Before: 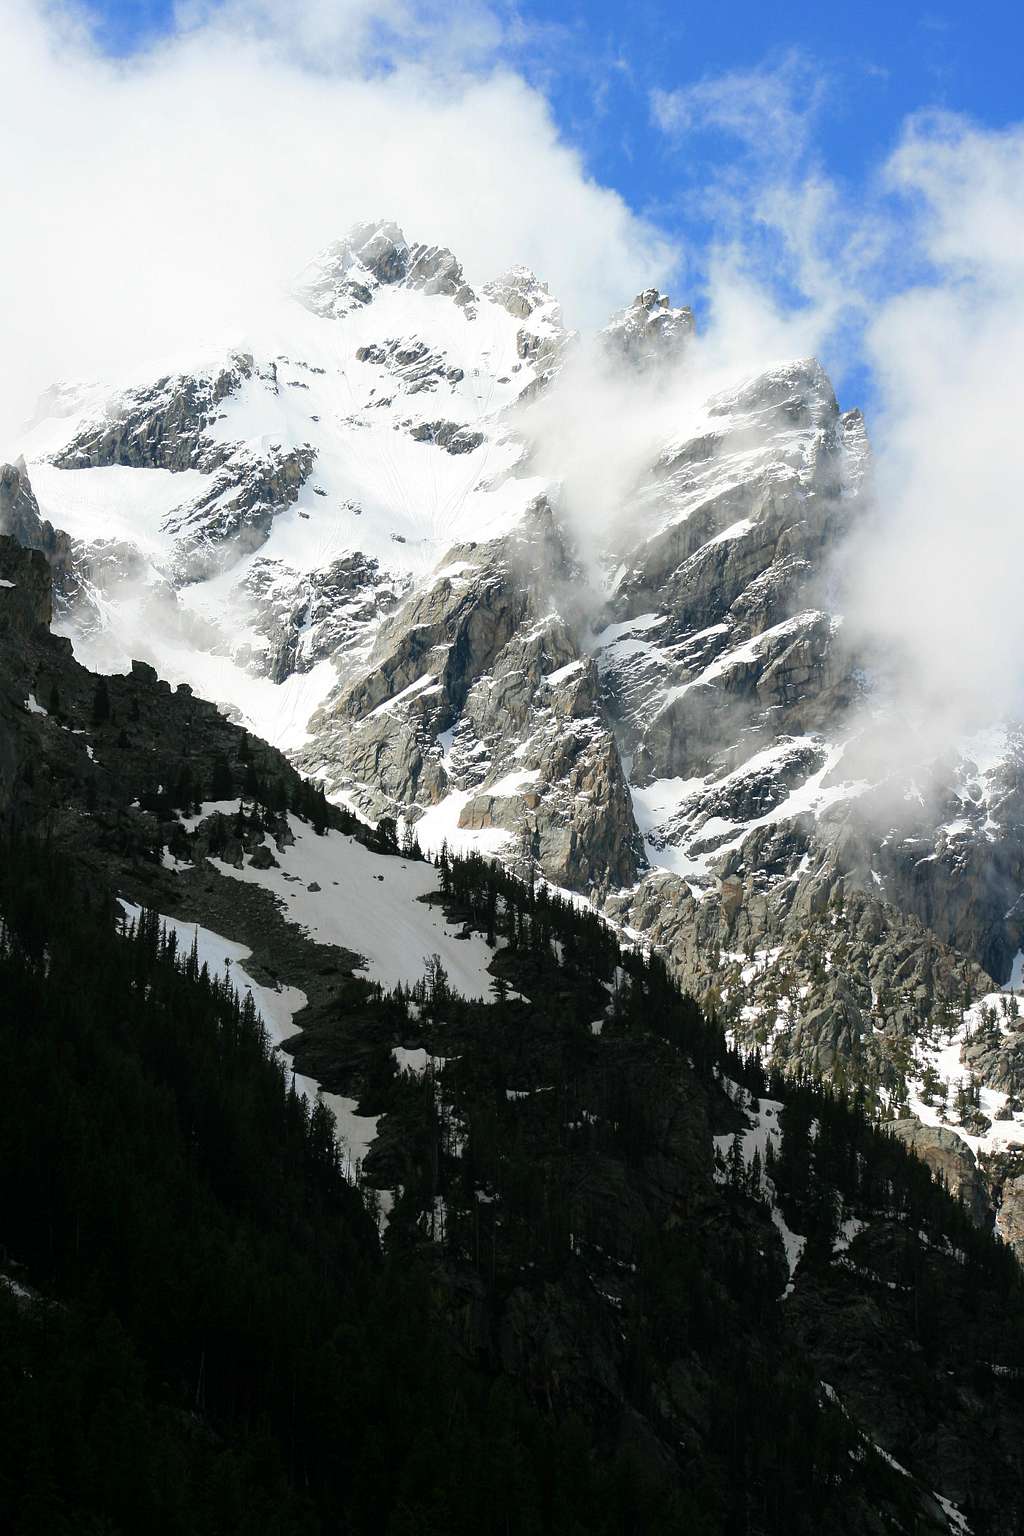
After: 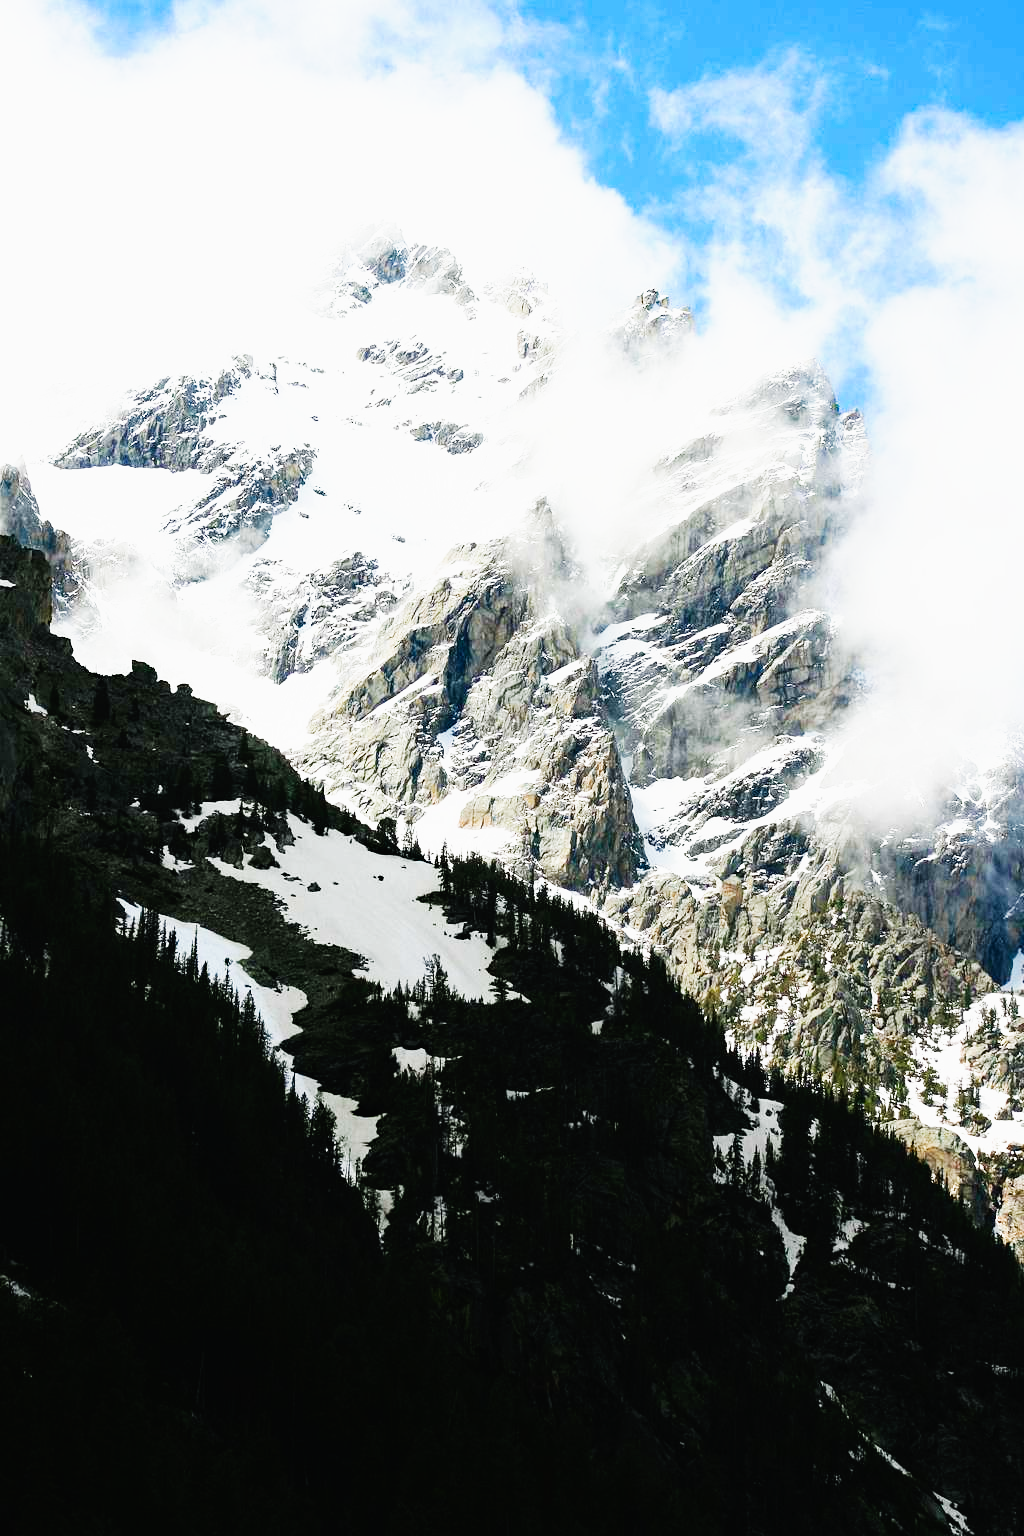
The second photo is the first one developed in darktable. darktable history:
haze removal: compatibility mode true, adaptive false
contrast brightness saturation: contrast -0.023, brightness -0.011, saturation 0.045
base curve: curves: ch0 [(0, 0) (0.007, 0.004) (0.027, 0.03) (0.046, 0.07) (0.207, 0.54) (0.442, 0.872) (0.673, 0.972) (1, 1)], preserve colors none
